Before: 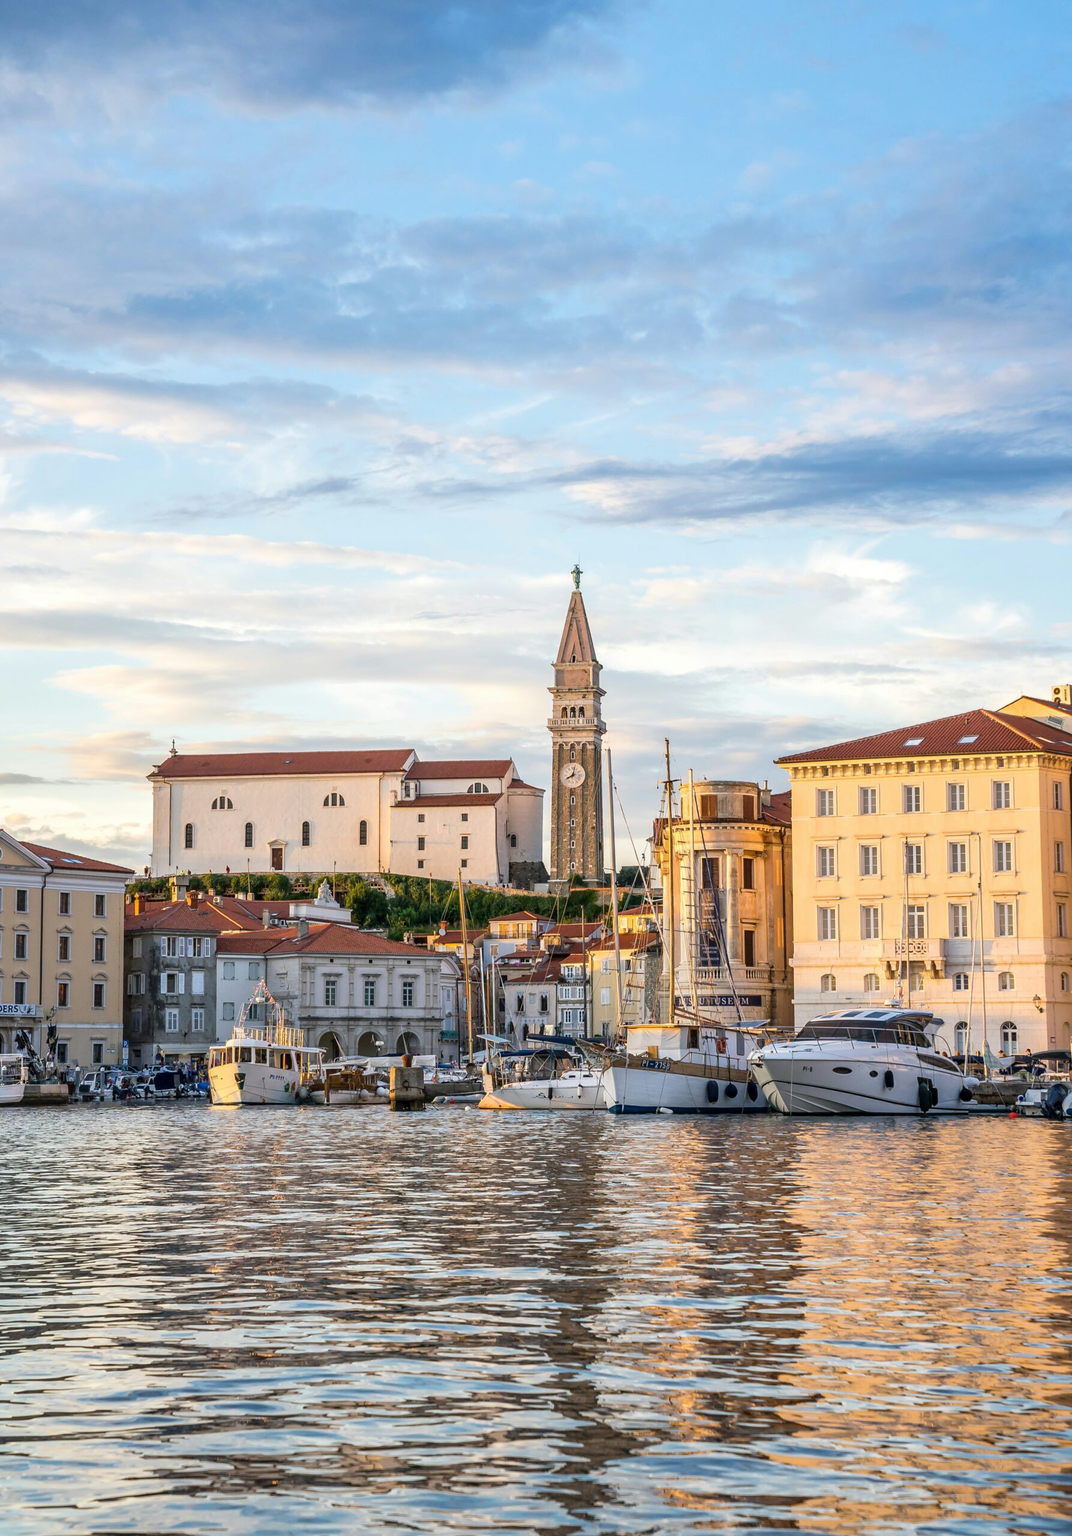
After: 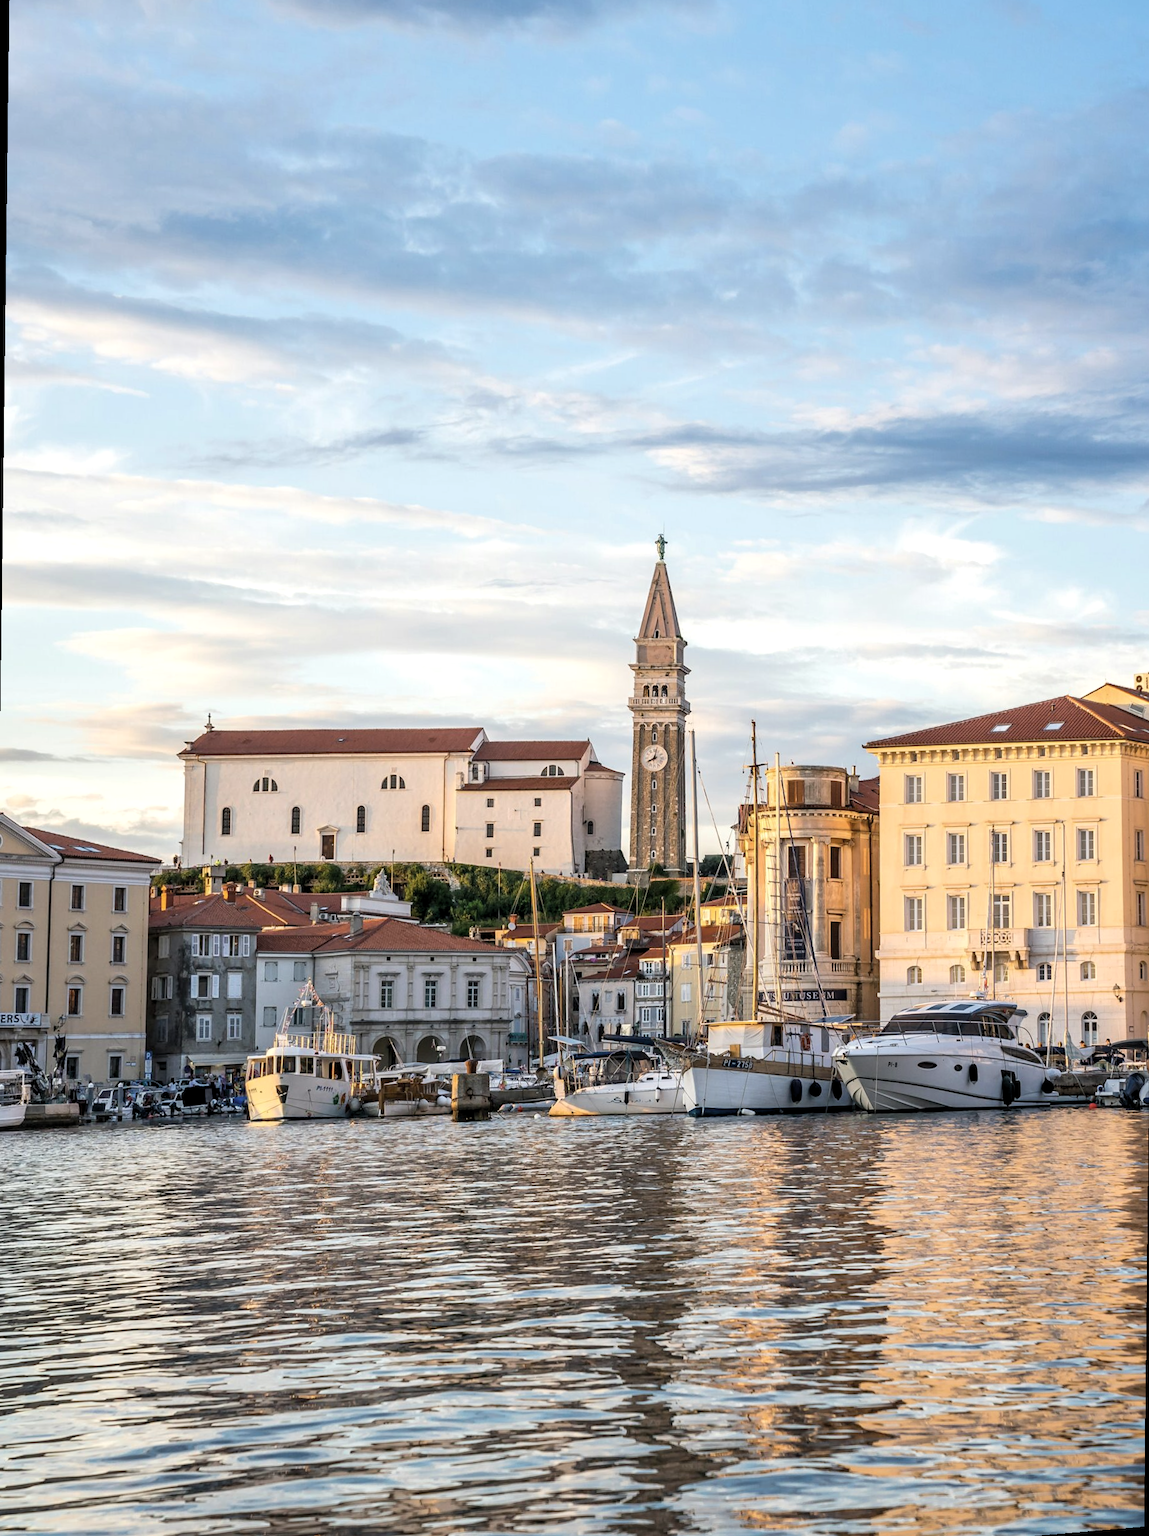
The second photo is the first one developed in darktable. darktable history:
rotate and perspective: rotation 0.679°, lens shift (horizontal) 0.136, crop left 0.009, crop right 0.991, crop top 0.078, crop bottom 0.95
levels: levels [0.031, 0.5, 0.969]
contrast brightness saturation: saturation -0.17
